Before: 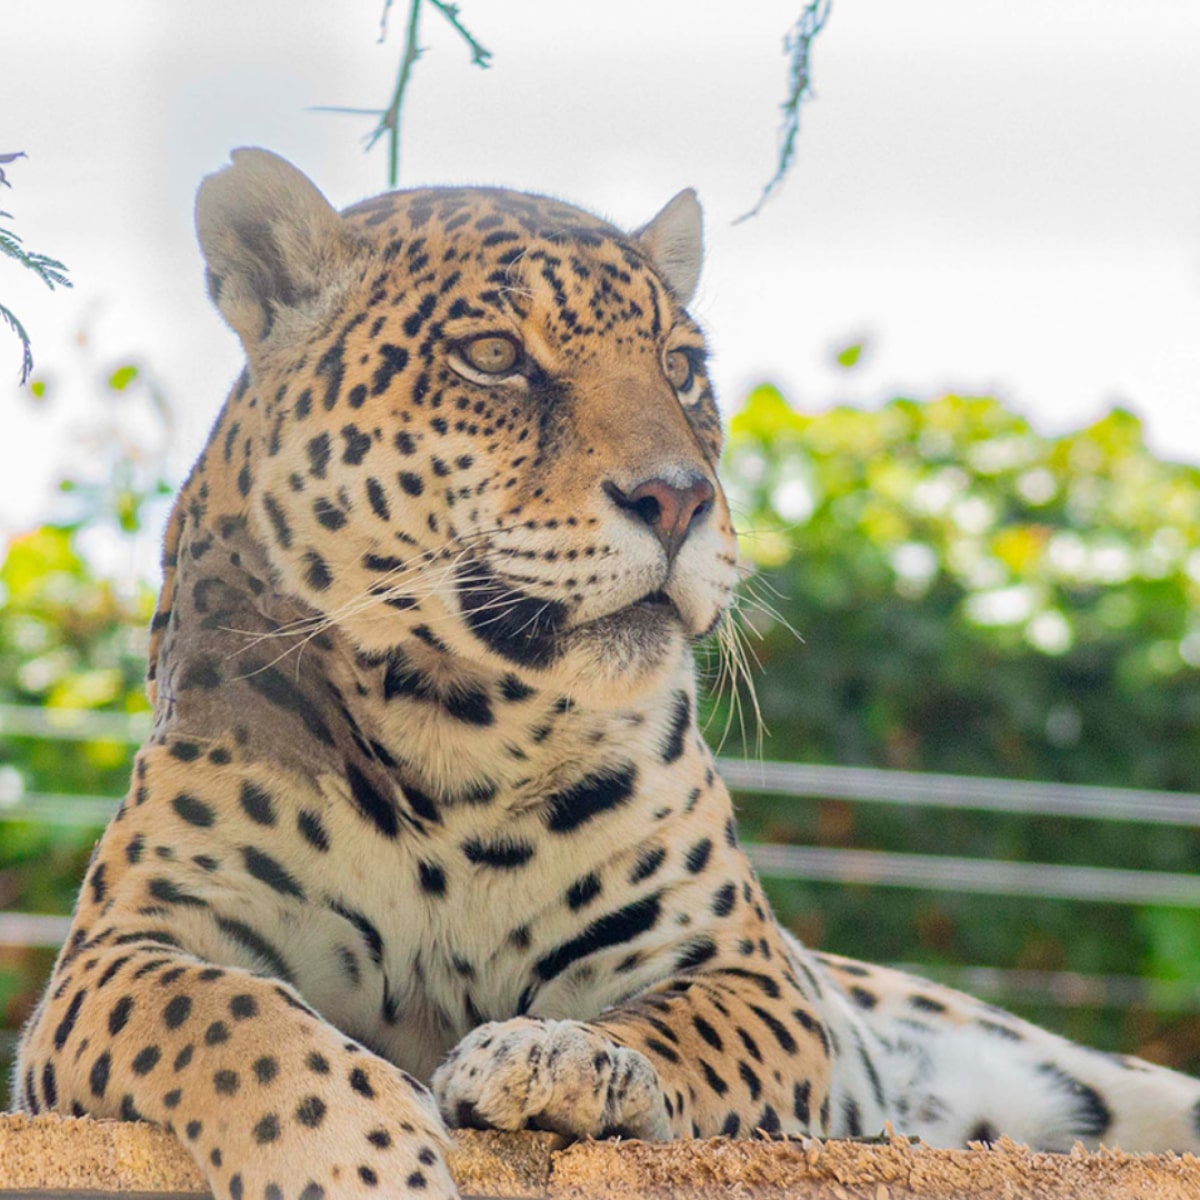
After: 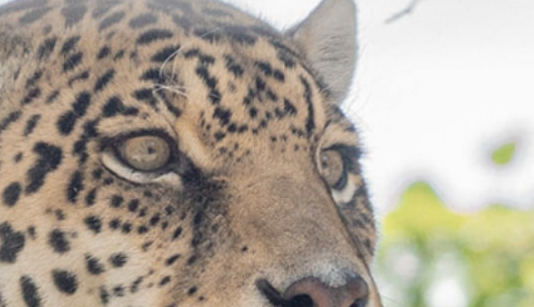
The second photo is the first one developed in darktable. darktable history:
crop: left 28.902%, top 16.835%, right 26.59%, bottom 57.533%
color correction: highlights b* 0.055, saturation 0.579
